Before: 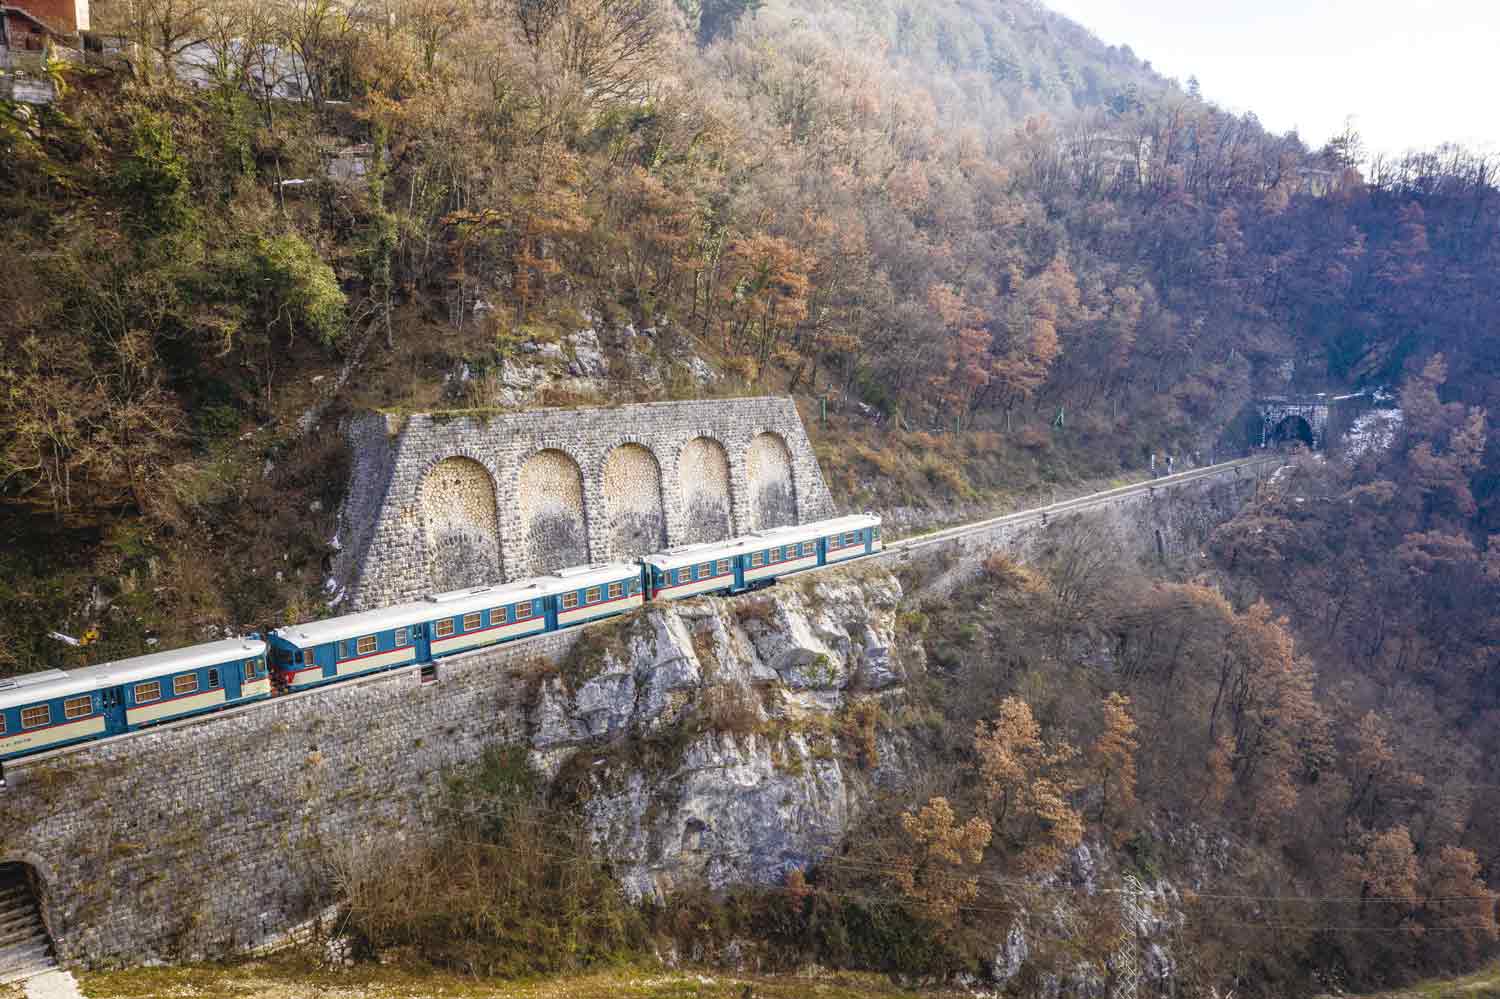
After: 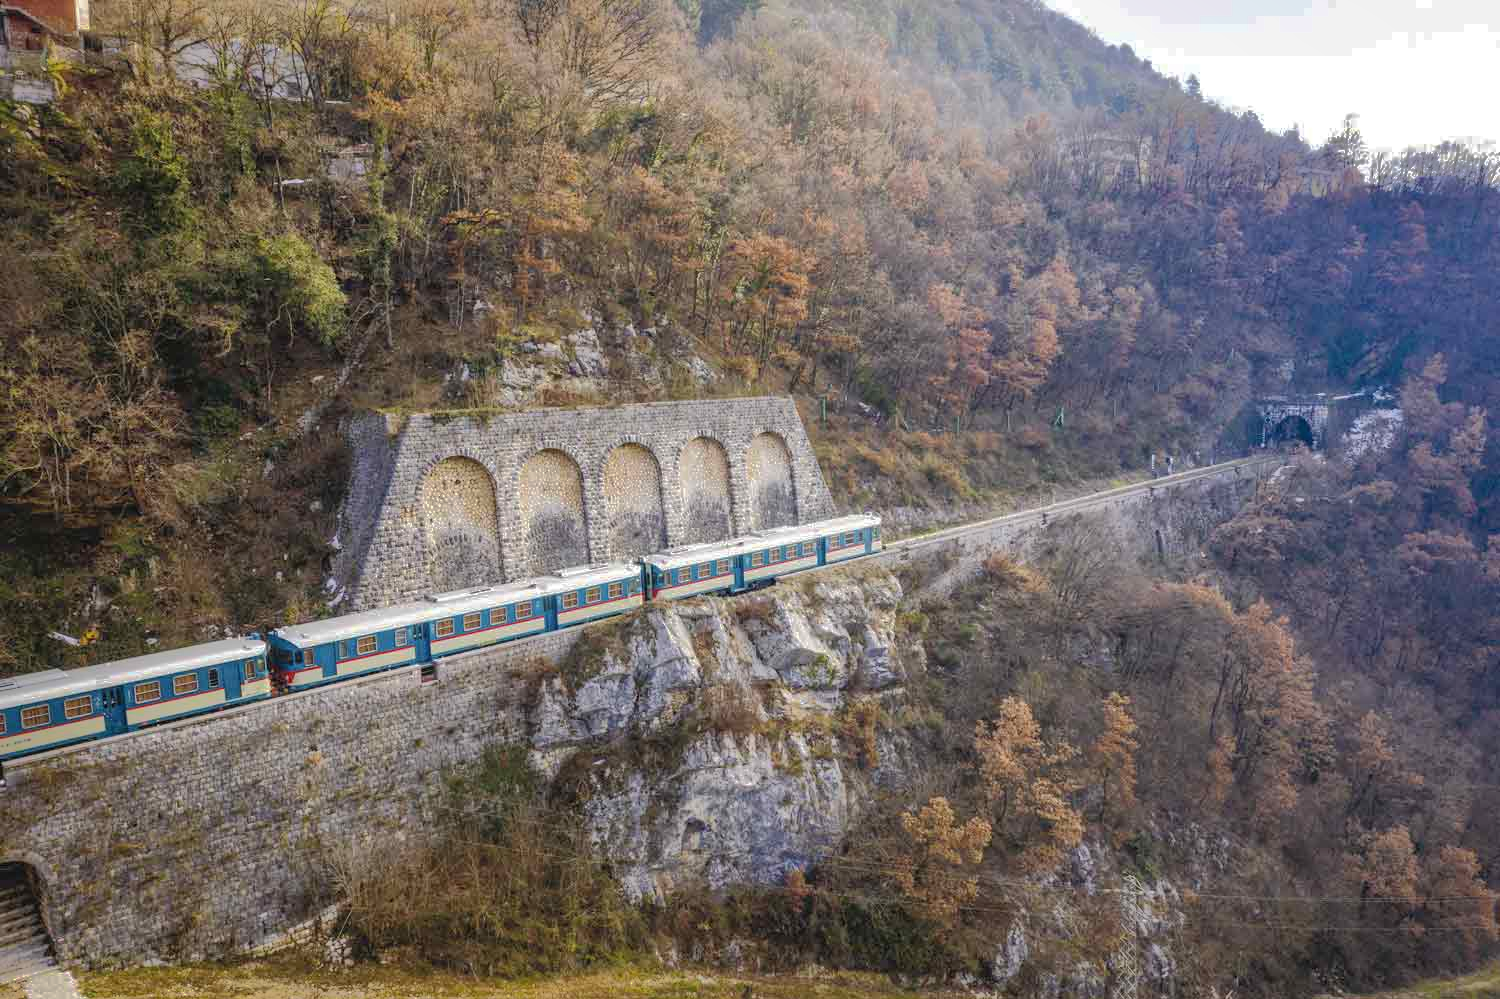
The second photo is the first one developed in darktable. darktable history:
shadows and highlights: shadows 37.95, highlights -75.36
